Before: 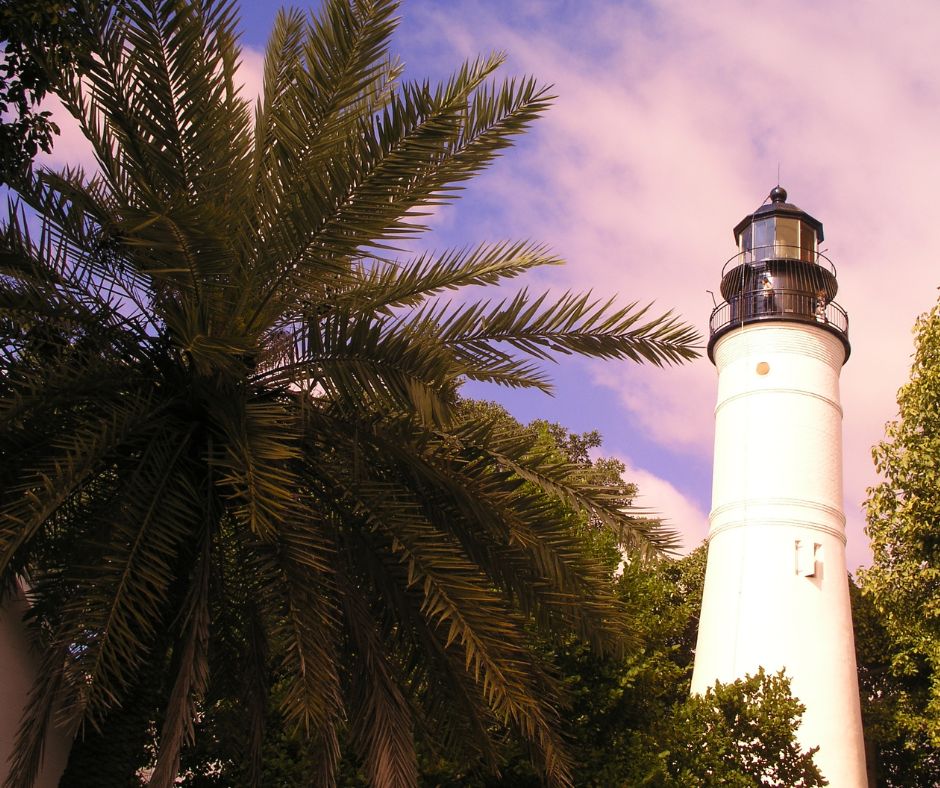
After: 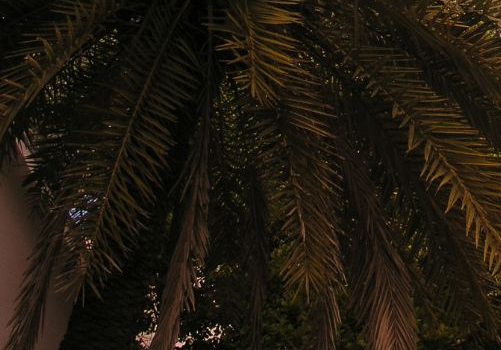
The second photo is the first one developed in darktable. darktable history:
crop and rotate: top 55.328%, right 46.663%, bottom 0.167%
